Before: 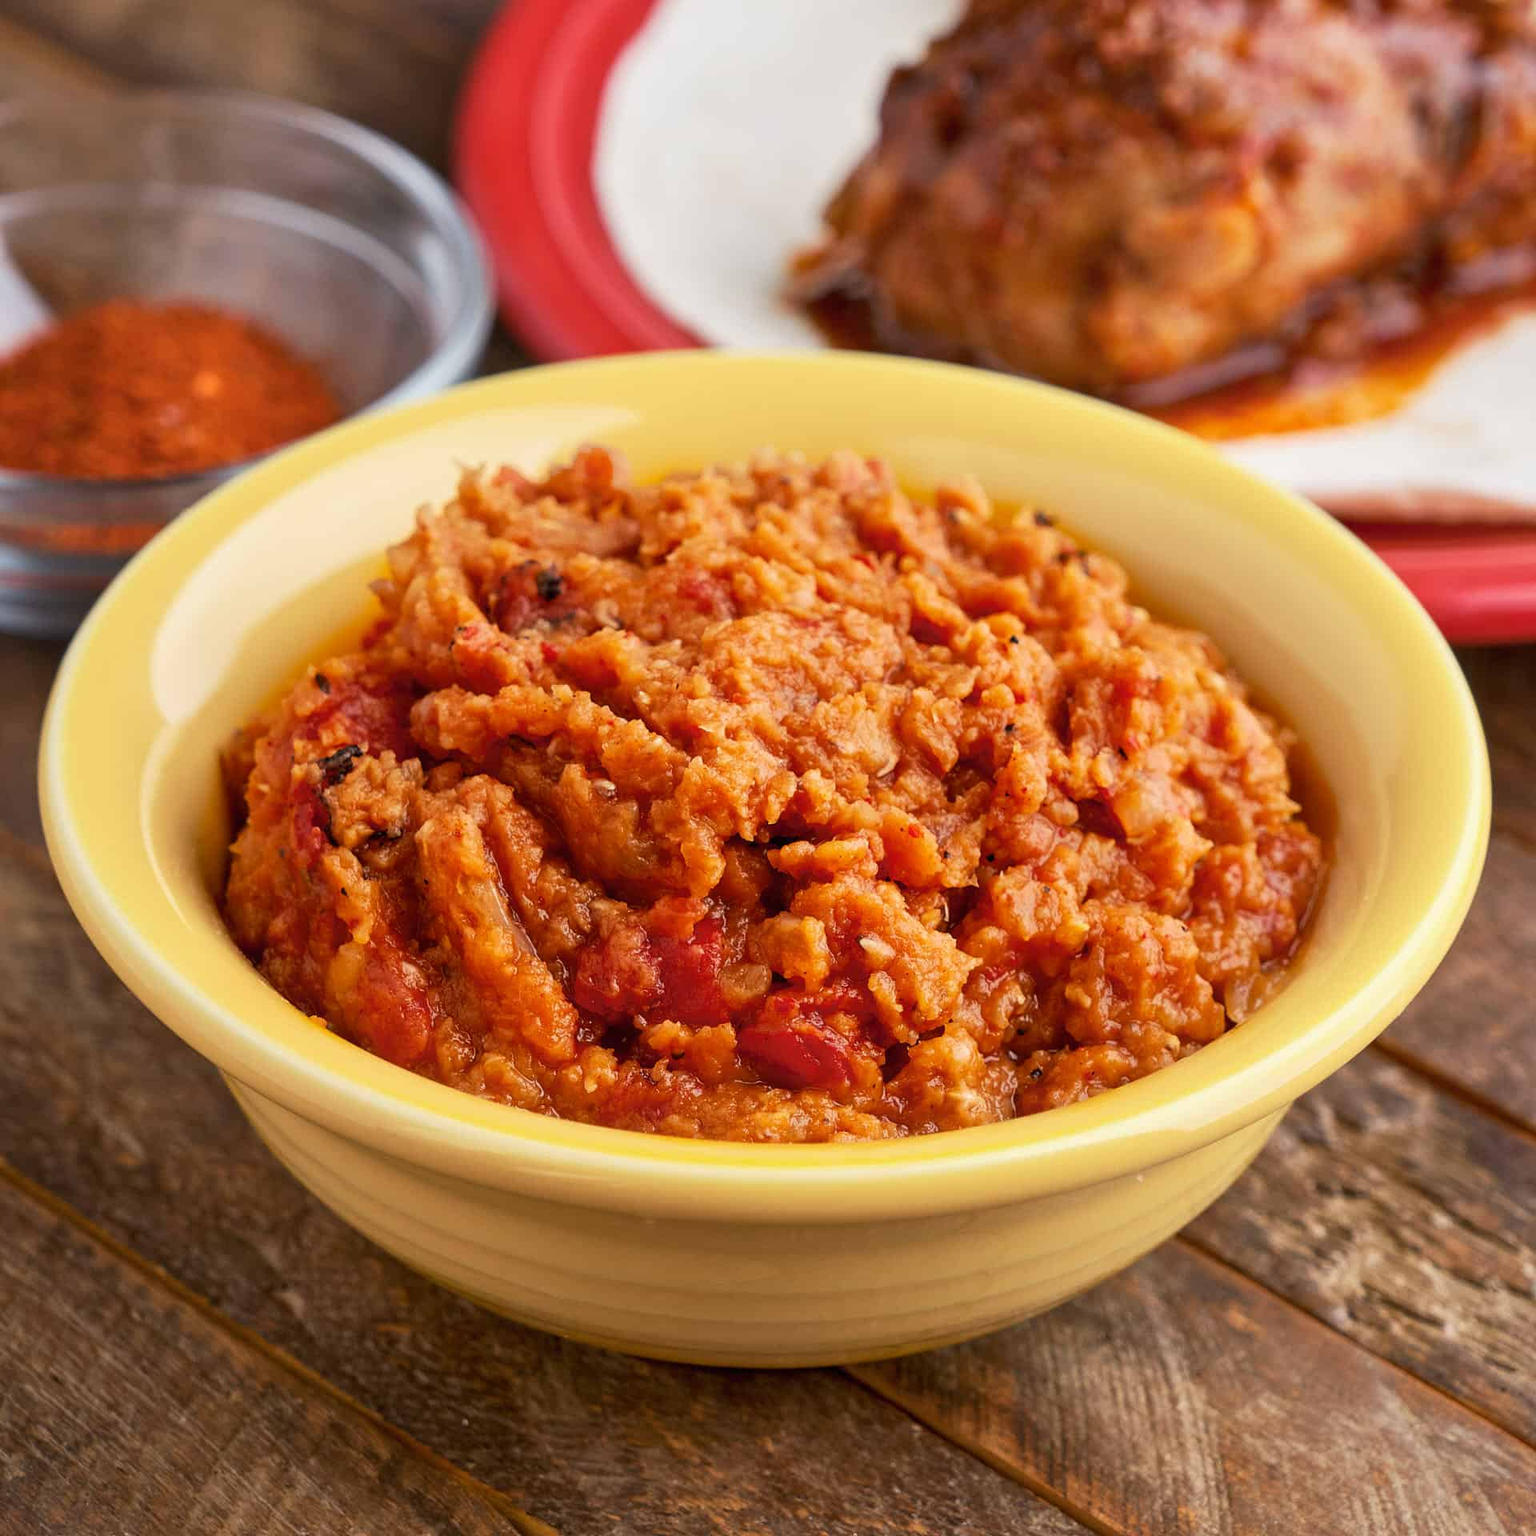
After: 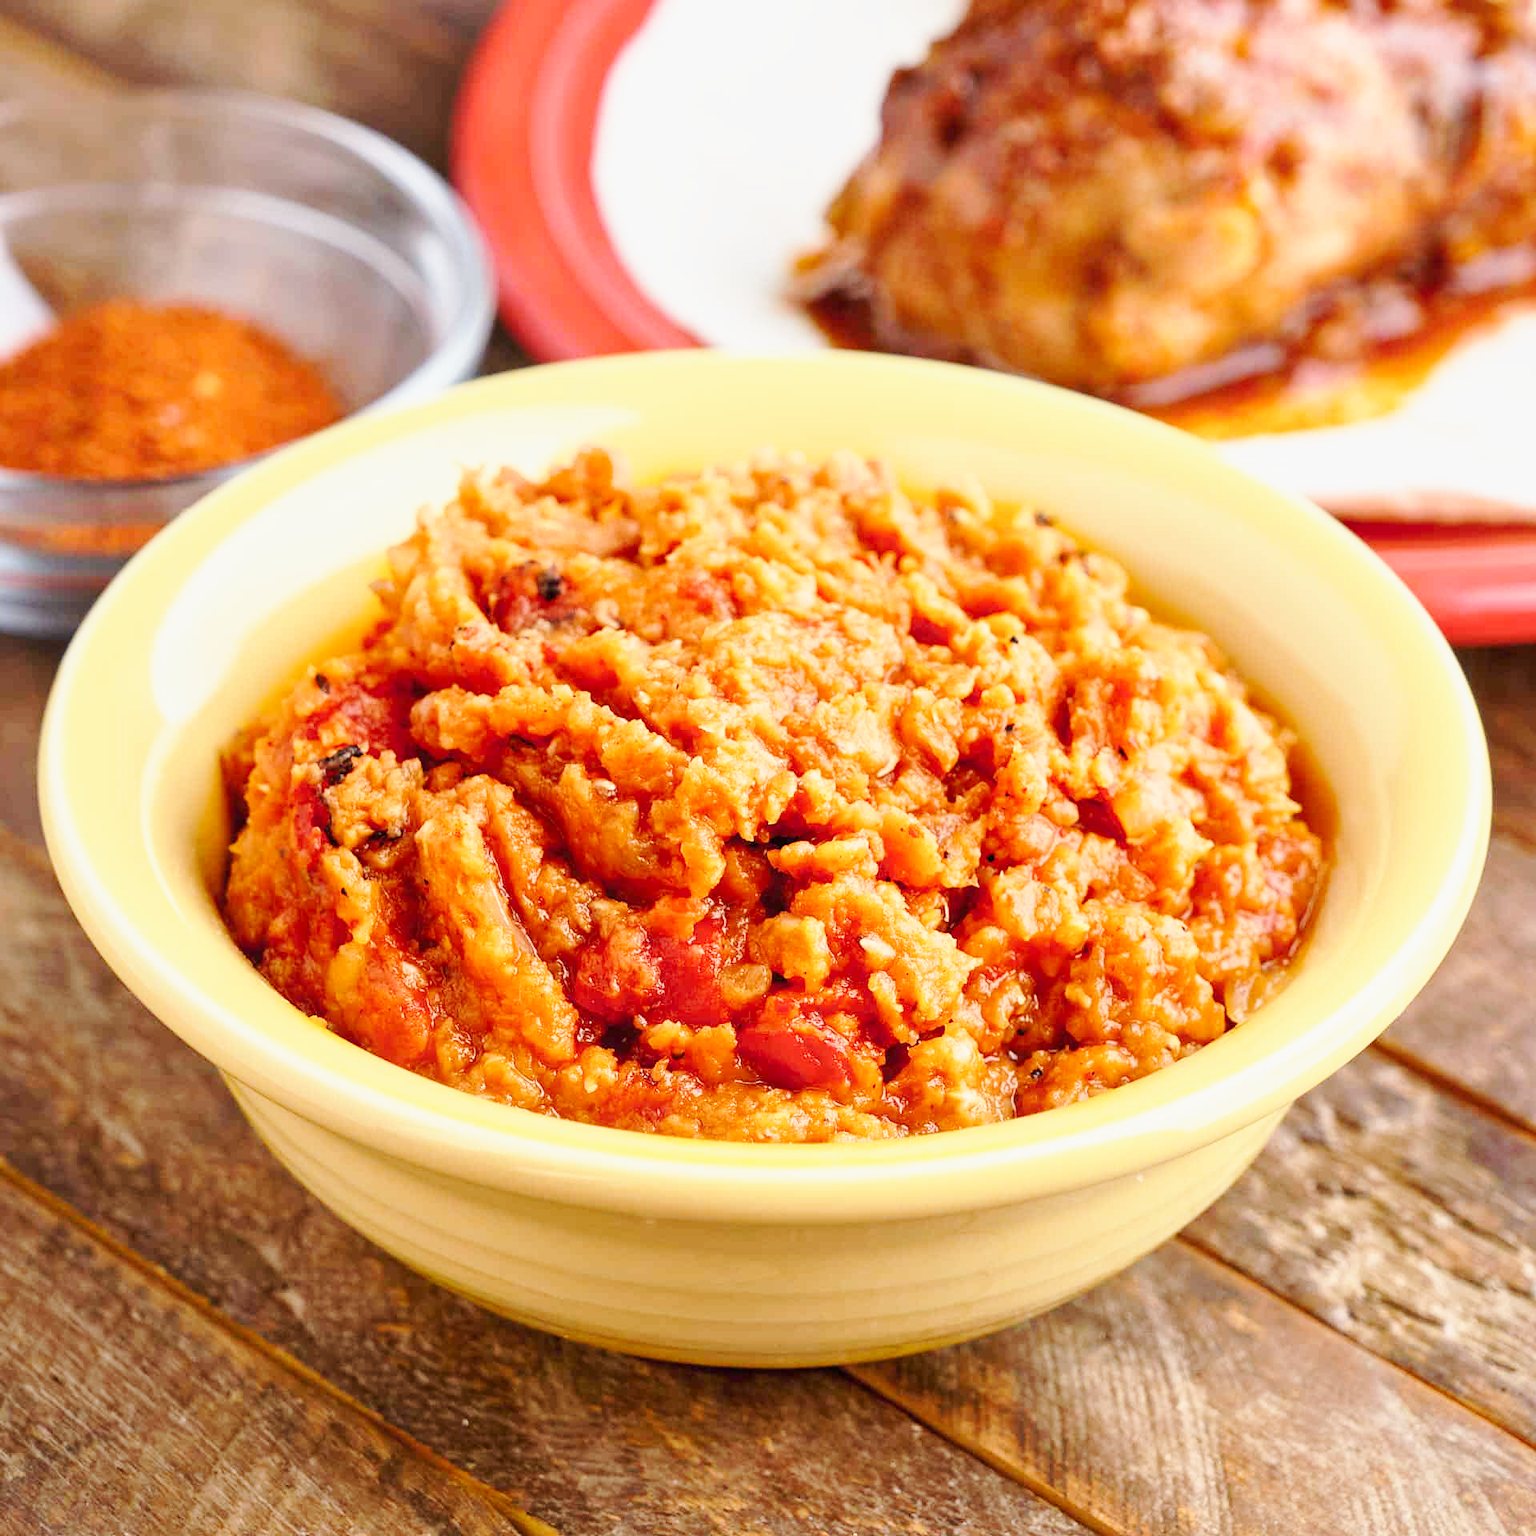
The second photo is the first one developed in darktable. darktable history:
exposure: exposure 0.201 EV, compensate highlight preservation false
base curve: curves: ch0 [(0, 0) (0.025, 0.046) (0.112, 0.277) (0.467, 0.74) (0.814, 0.929) (1, 0.942)], preserve colors none
